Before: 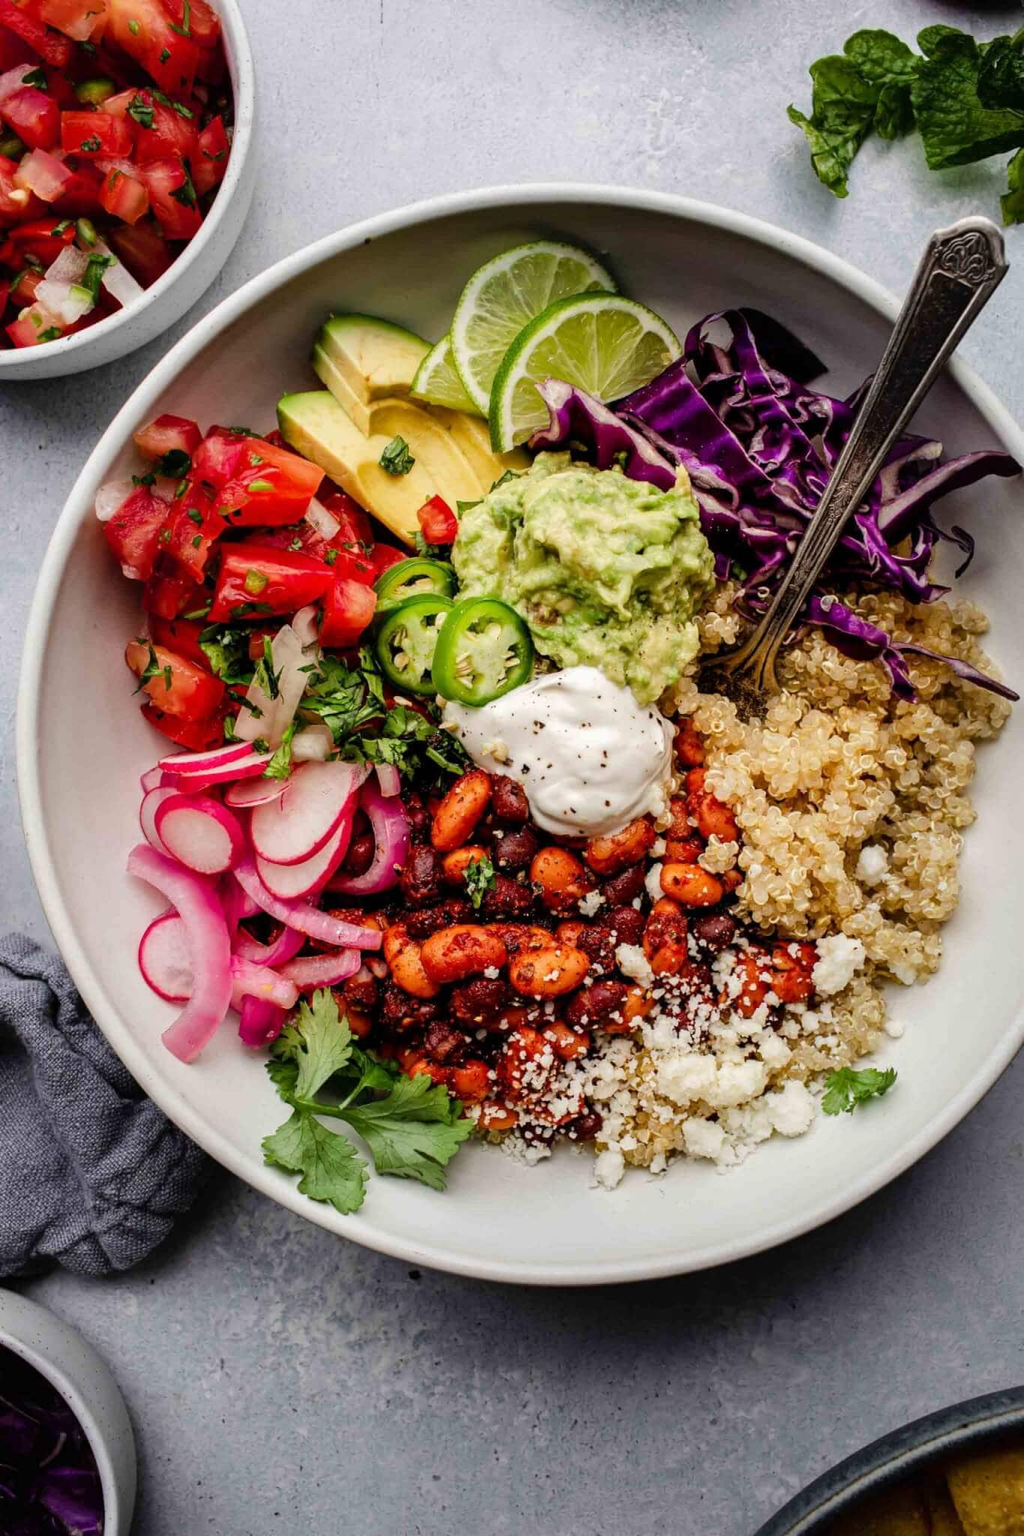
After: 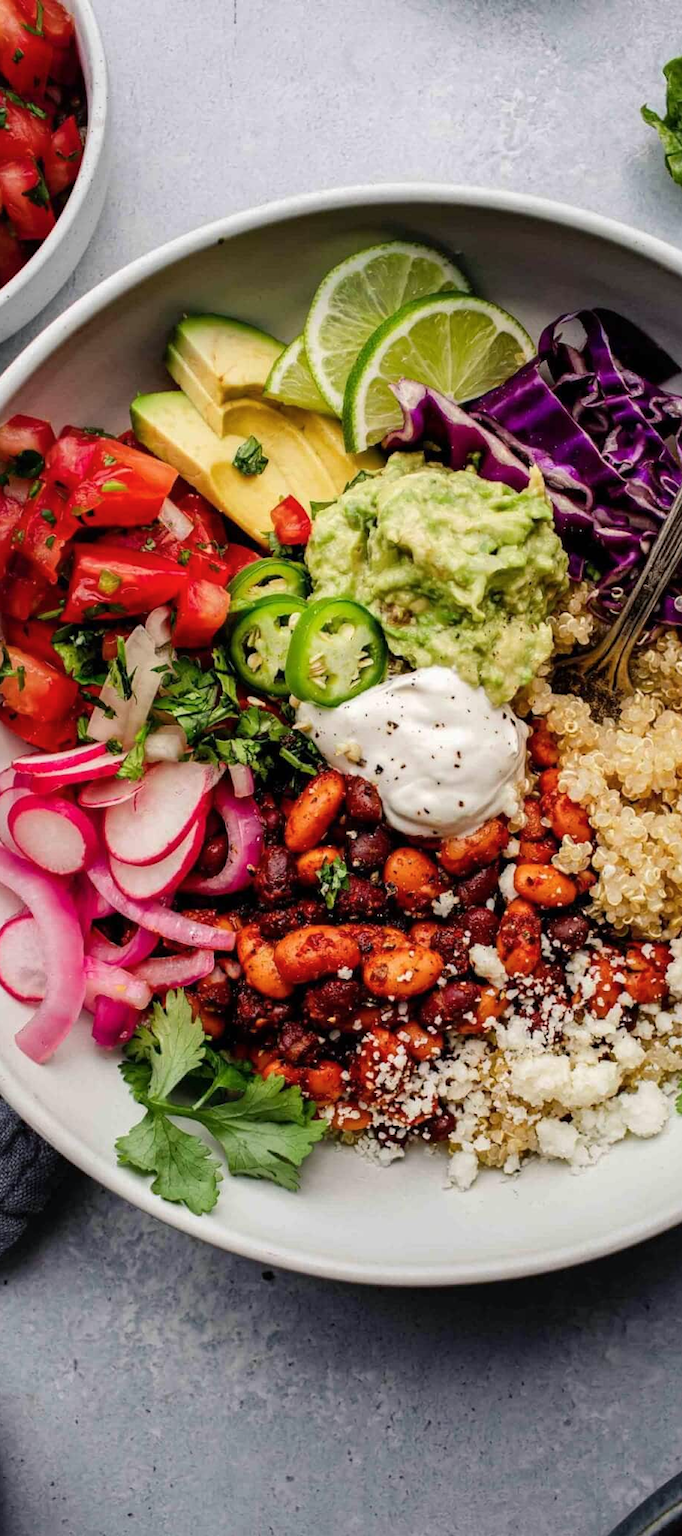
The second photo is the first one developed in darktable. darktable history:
crop and rotate: left 14.403%, right 18.967%
color balance rgb: shadows lift › chroma 2.018%, shadows lift › hue 248.37°, perceptual saturation grading › global saturation 0.737%
